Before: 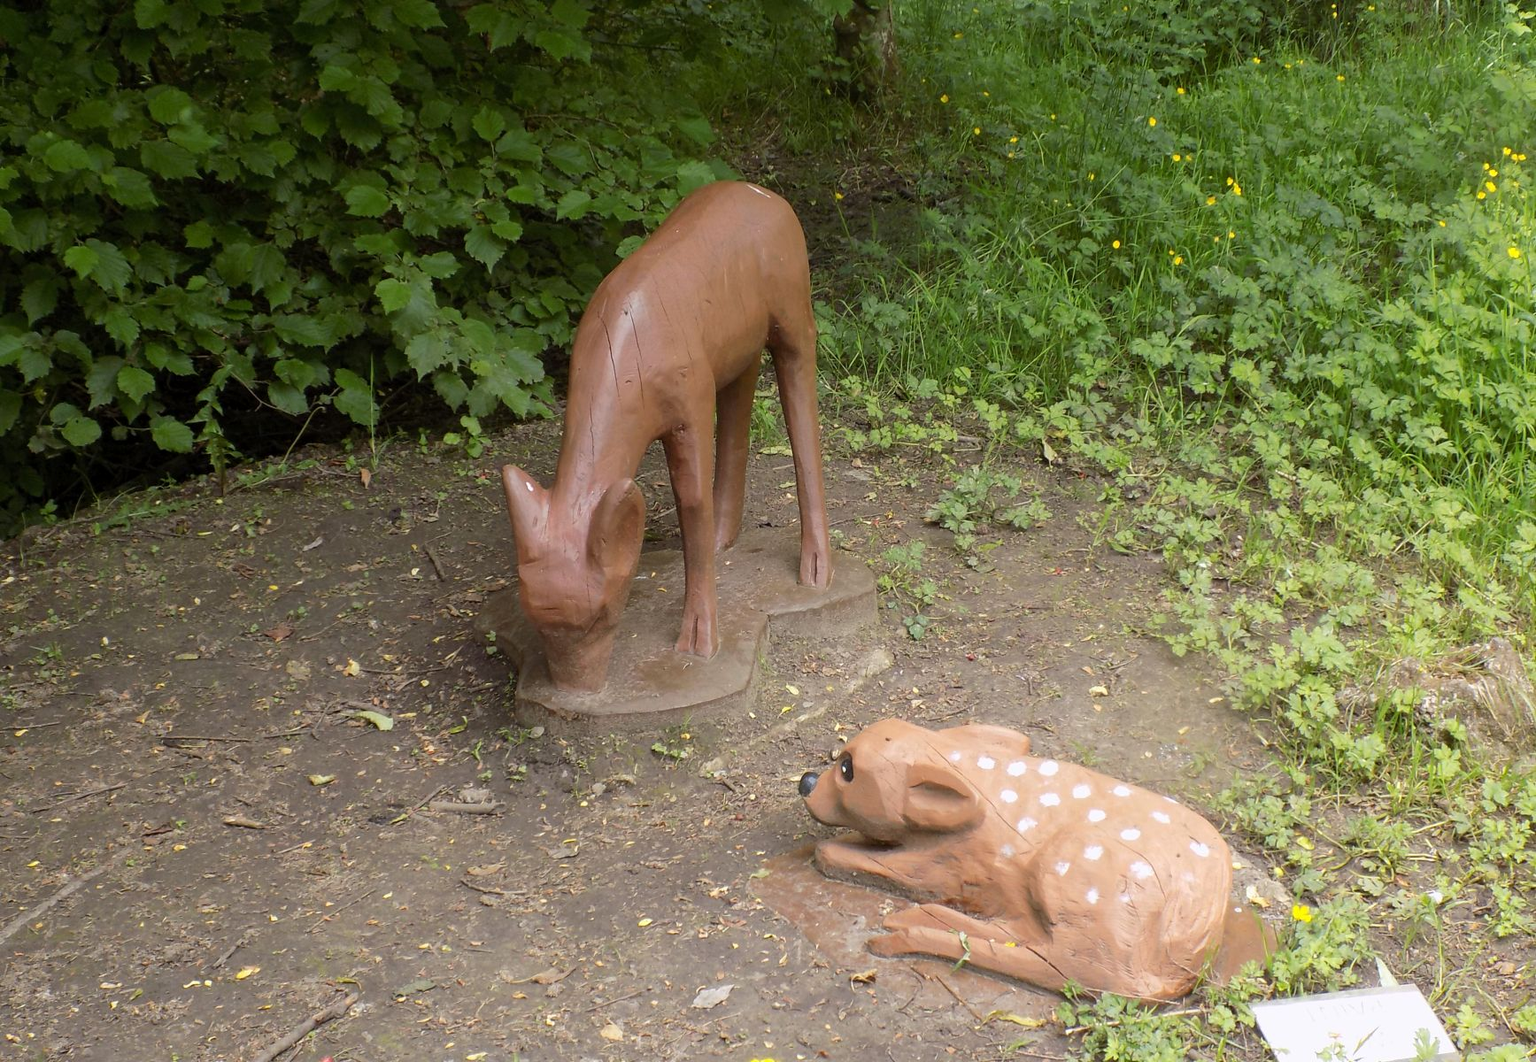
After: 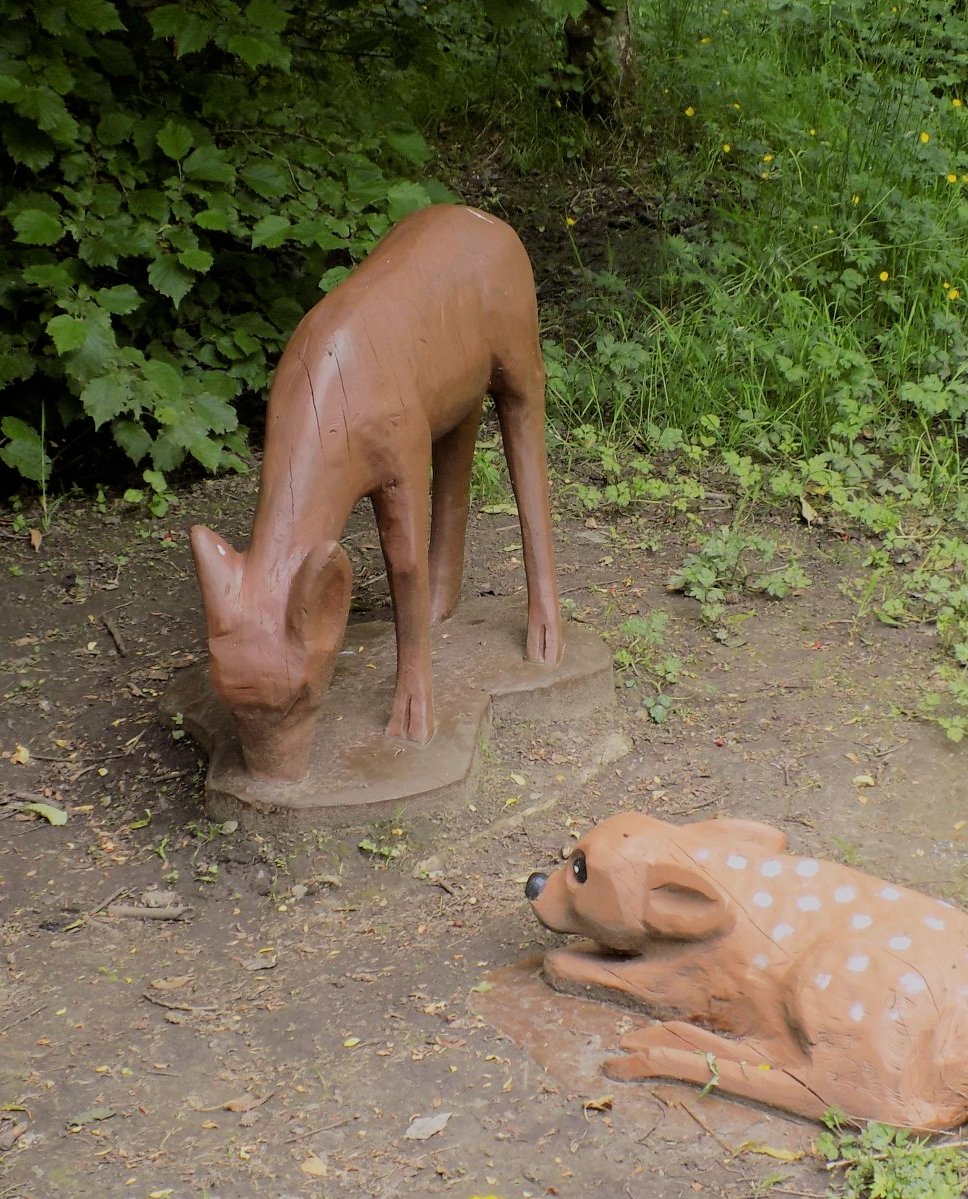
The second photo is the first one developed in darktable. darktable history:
filmic rgb: black relative exposure -6.99 EV, white relative exposure 5.59 EV, hardness 2.85, color science v6 (2022)
crop: left 21.76%, right 22.02%, bottom 0.008%
